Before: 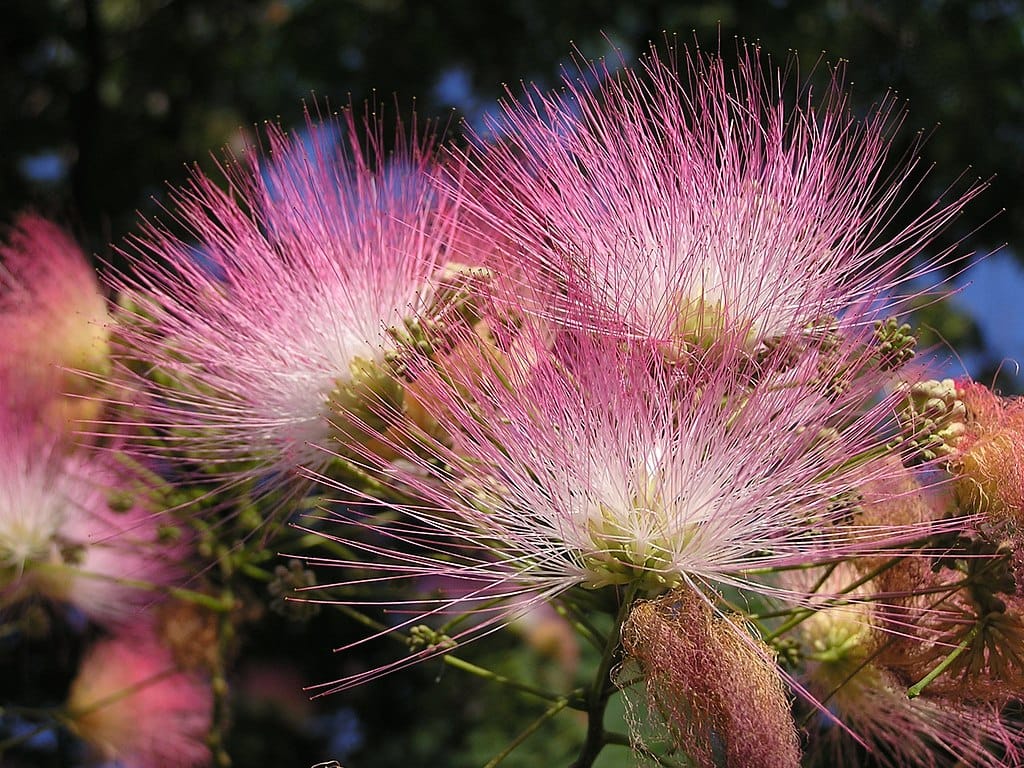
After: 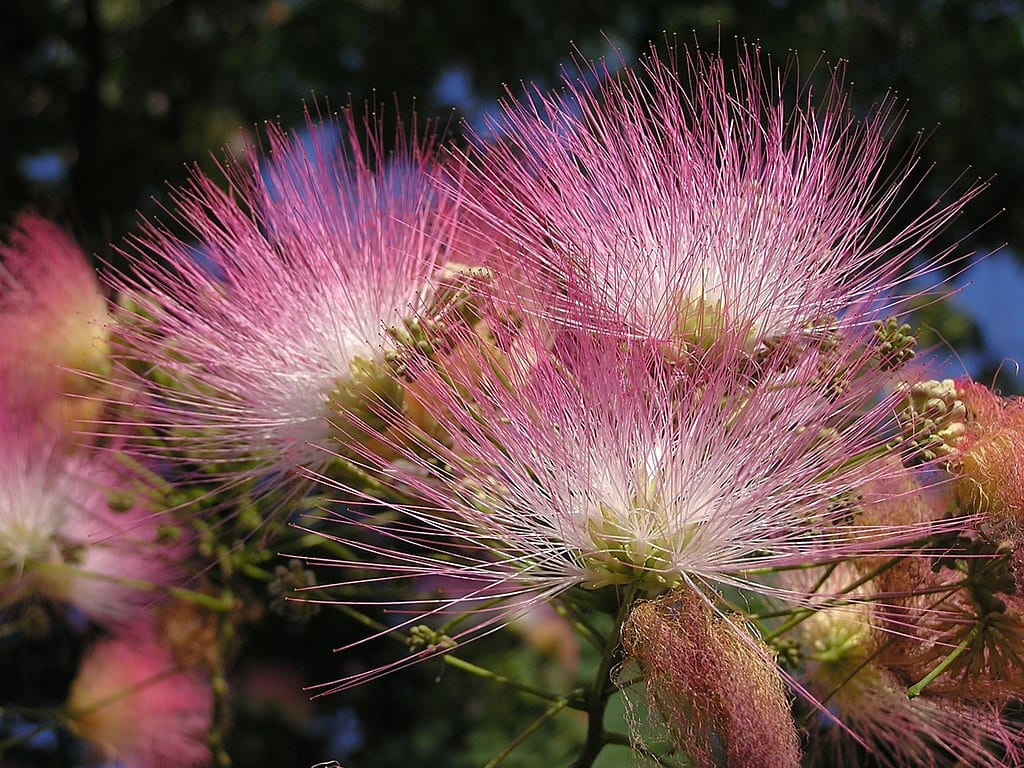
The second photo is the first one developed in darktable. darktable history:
tone equalizer: -8 EV -0.001 EV, -7 EV 0.001 EV, -6 EV -0.003 EV, -5 EV -0.012 EV, -4 EV -0.055 EV, -3 EV -0.209 EV, -2 EV -0.263 EV, -1 EV 0.105 EV, +0 EV 0.321 EV, edges refinement/feathering 500, mask exposure compensation -1.57 EV, preserve details no
